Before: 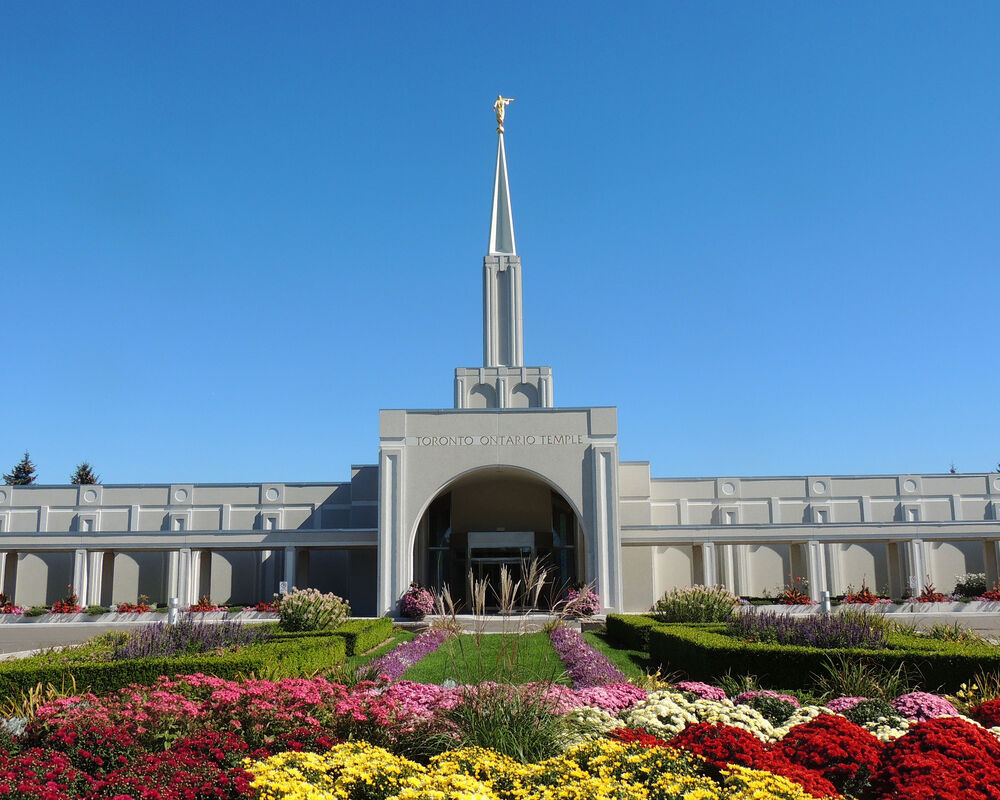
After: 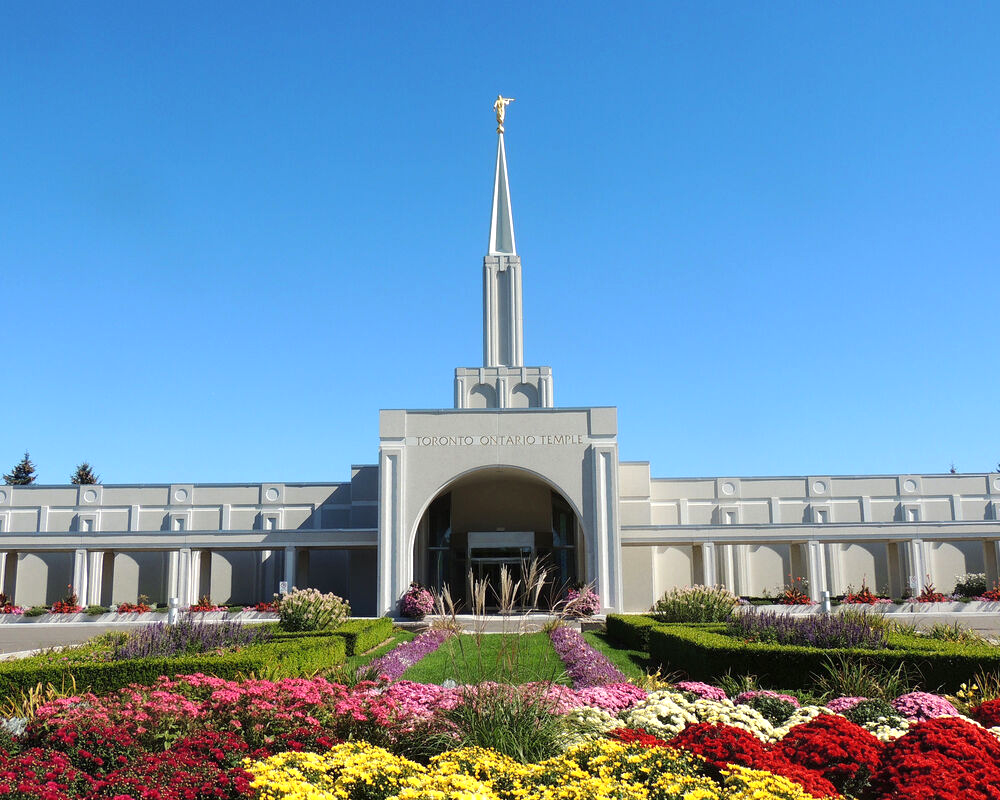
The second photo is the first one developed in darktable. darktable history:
exposure: exposure 0.379 EV, compensate highlight preservation false
